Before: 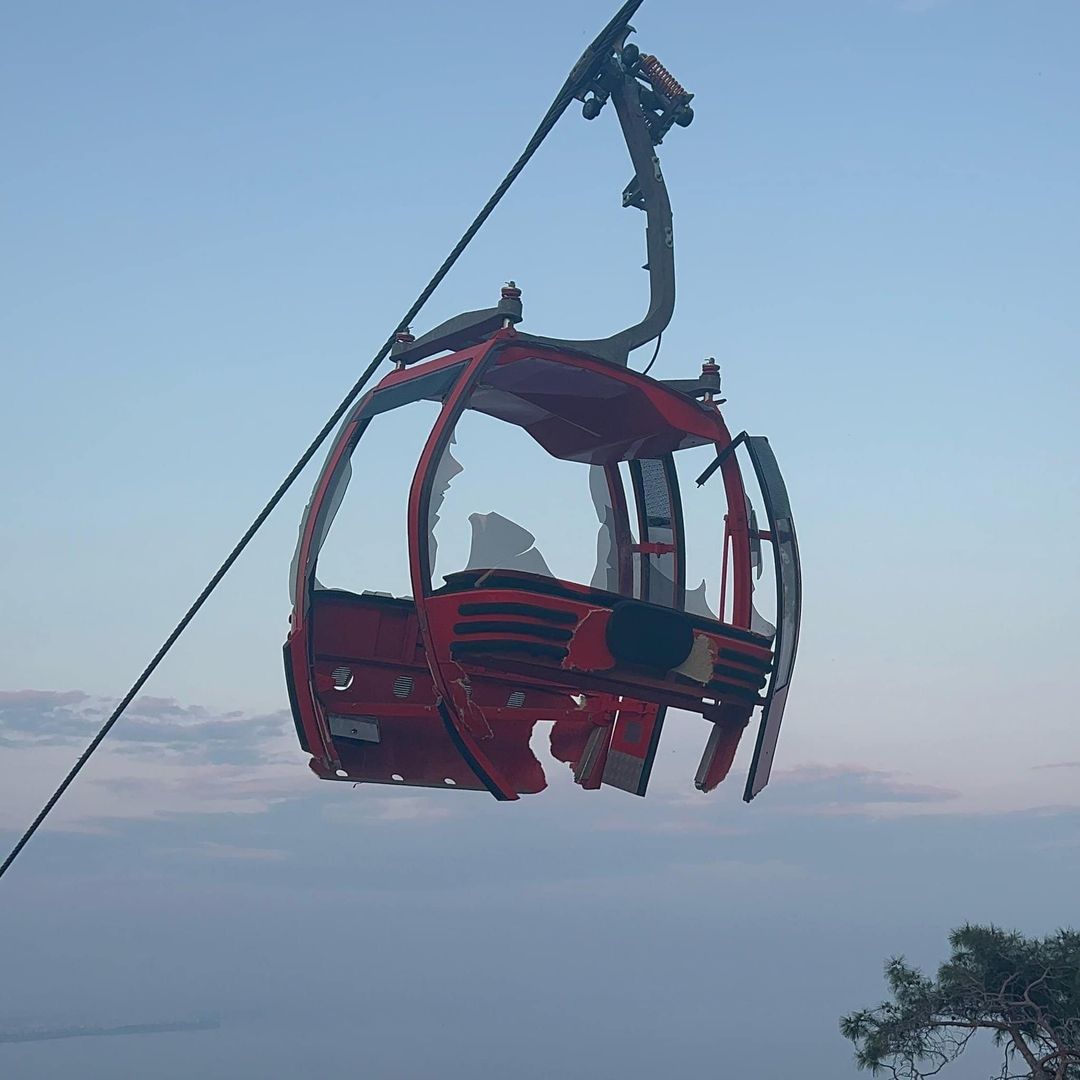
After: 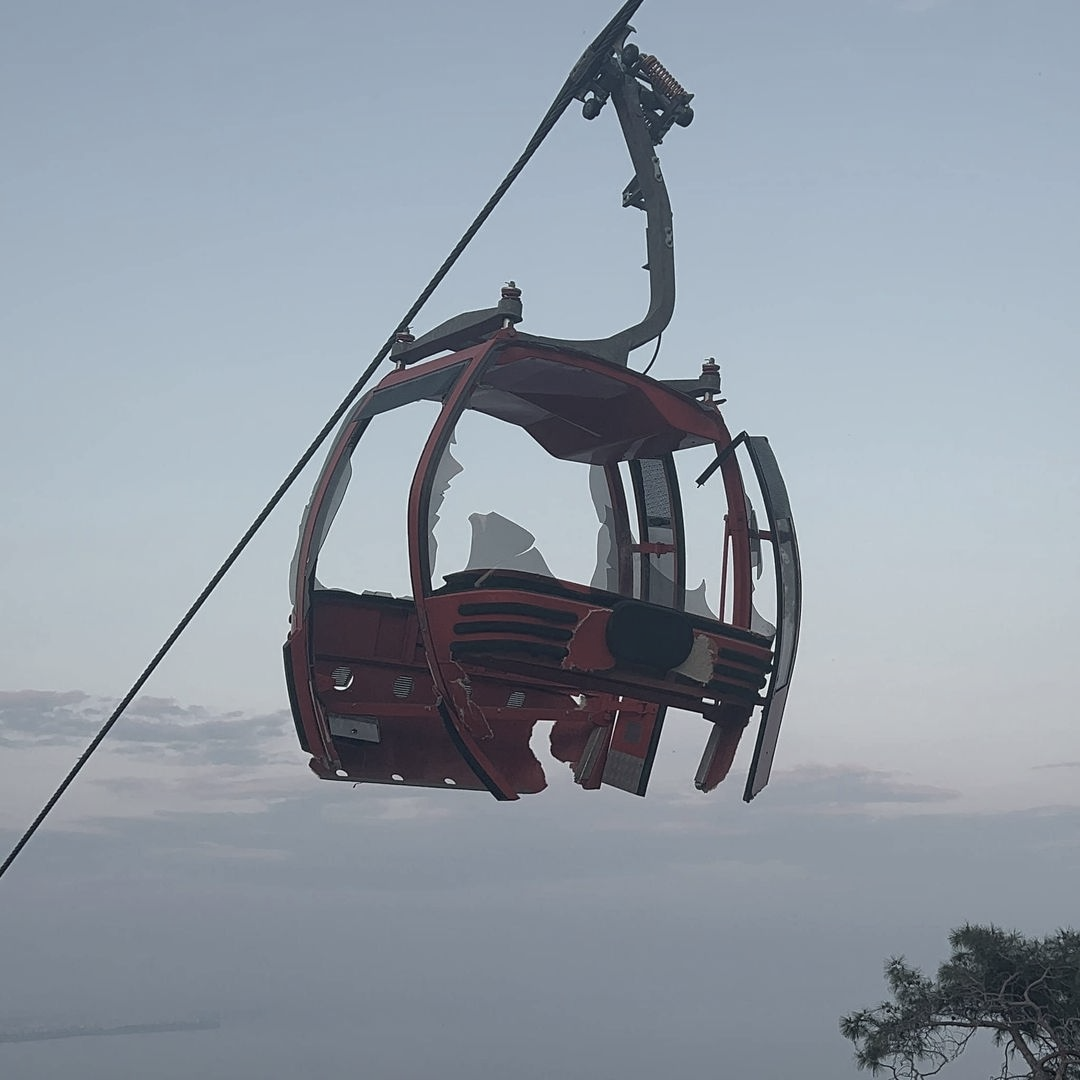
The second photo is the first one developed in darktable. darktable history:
color correction: highlights b* 0.032, saturation 0.474
